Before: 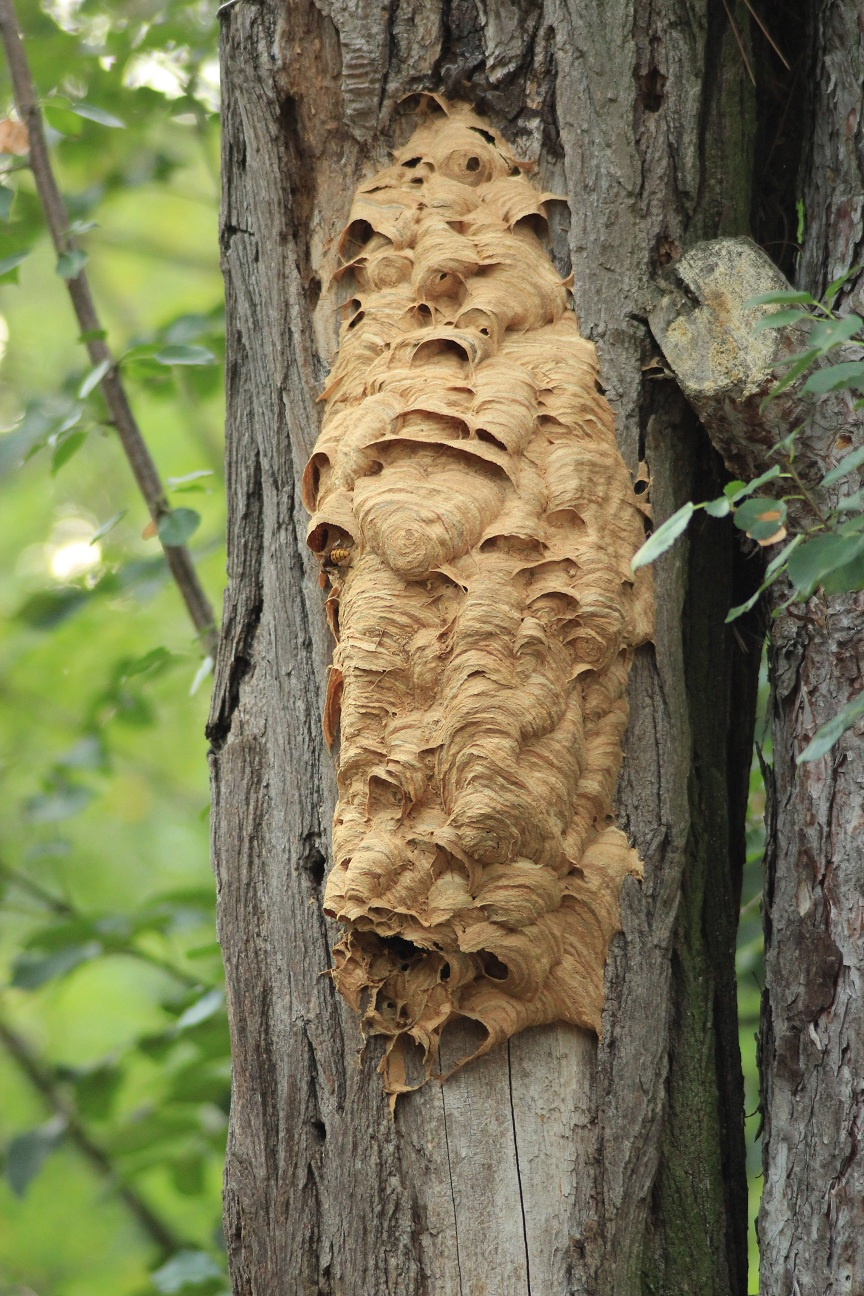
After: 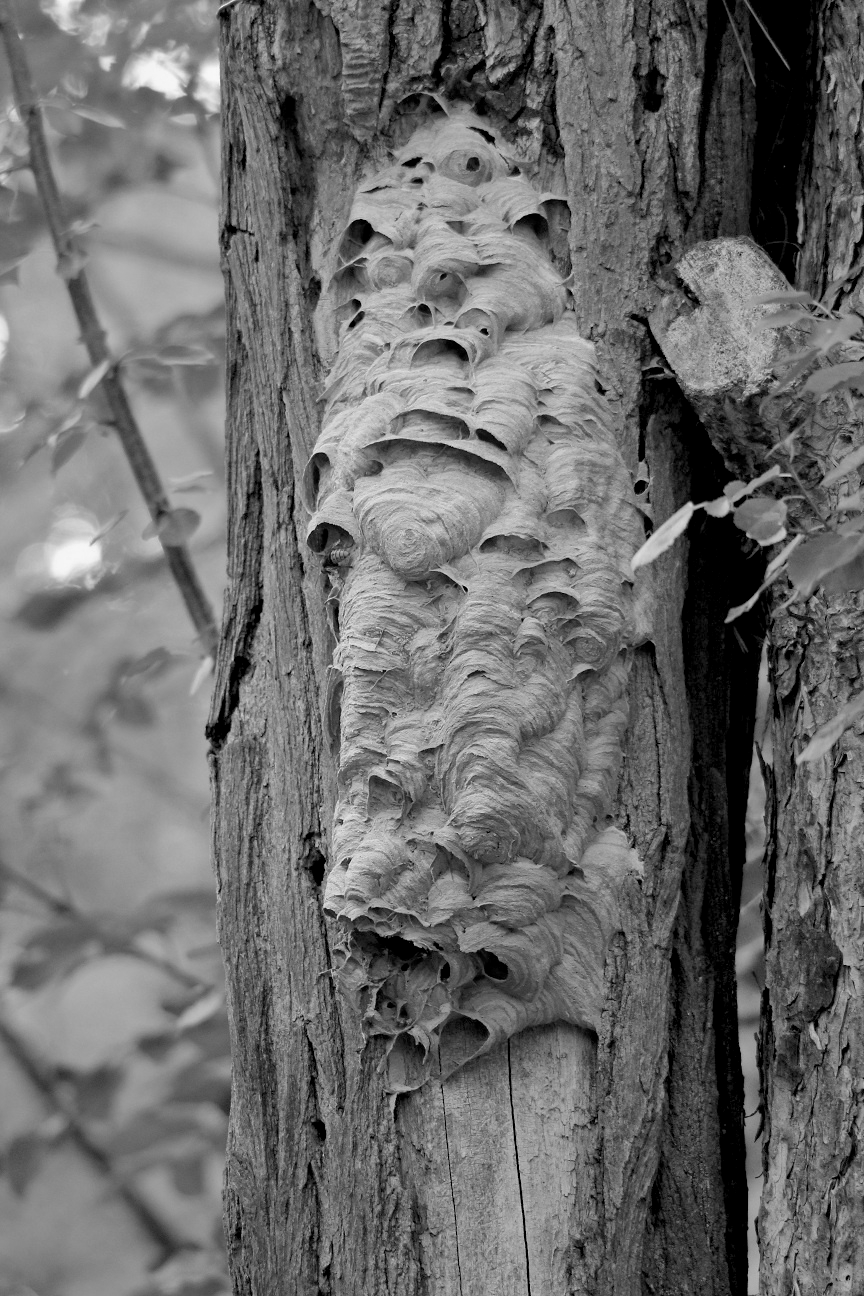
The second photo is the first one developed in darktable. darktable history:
white balance: red 0.967, blue 1.119, emerald 0.756
haze removal: compatibility mode true, adaptive false
color balance: input saturation 134.34%, contrast -10.04%, contrast fulcrum 19.67%, output saturation 133.51%
exposure: black level correction 0.009, compensate highlight preservation false
monochrome: on, module defaults
shadows and highlights: low approximation 0.01, soften with gaussian
